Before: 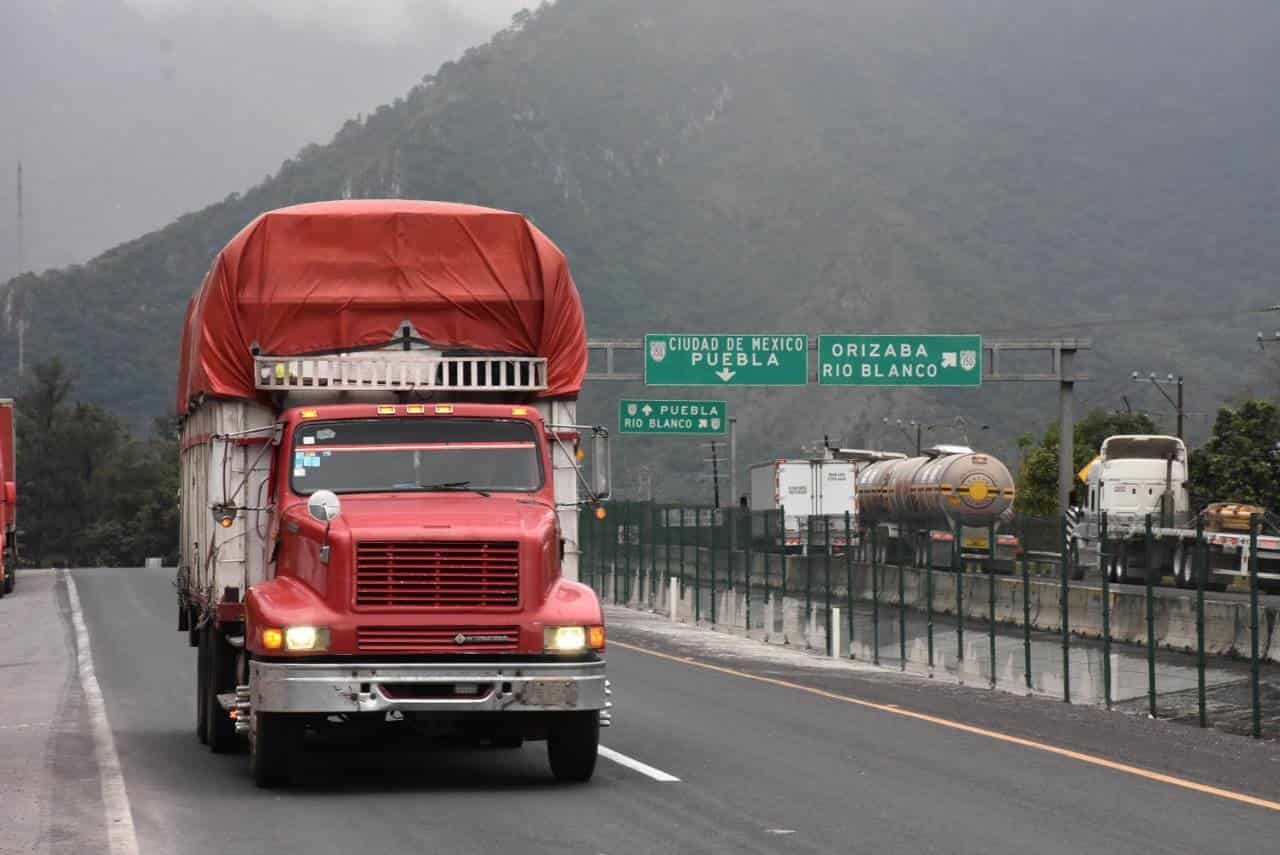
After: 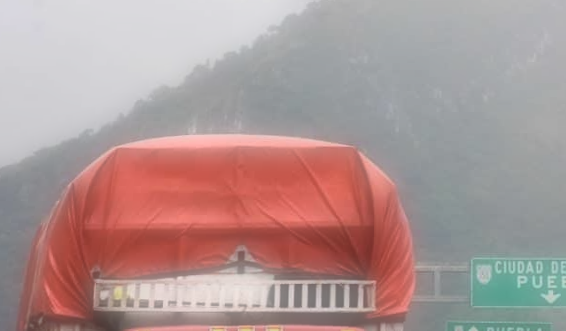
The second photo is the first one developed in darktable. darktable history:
rotate and perspective: rotation 0.128°, lens shift (vertical) -0.181, lens shift (horizontal) -0.044, shear 0.001, automatic cropping off
soften: on, module defaults
crop: left 15.452%, top 5.459%, right 43.956%, bottom 56.62%
contrast brightness saturation: contrast 0.14, brightness 0.21
